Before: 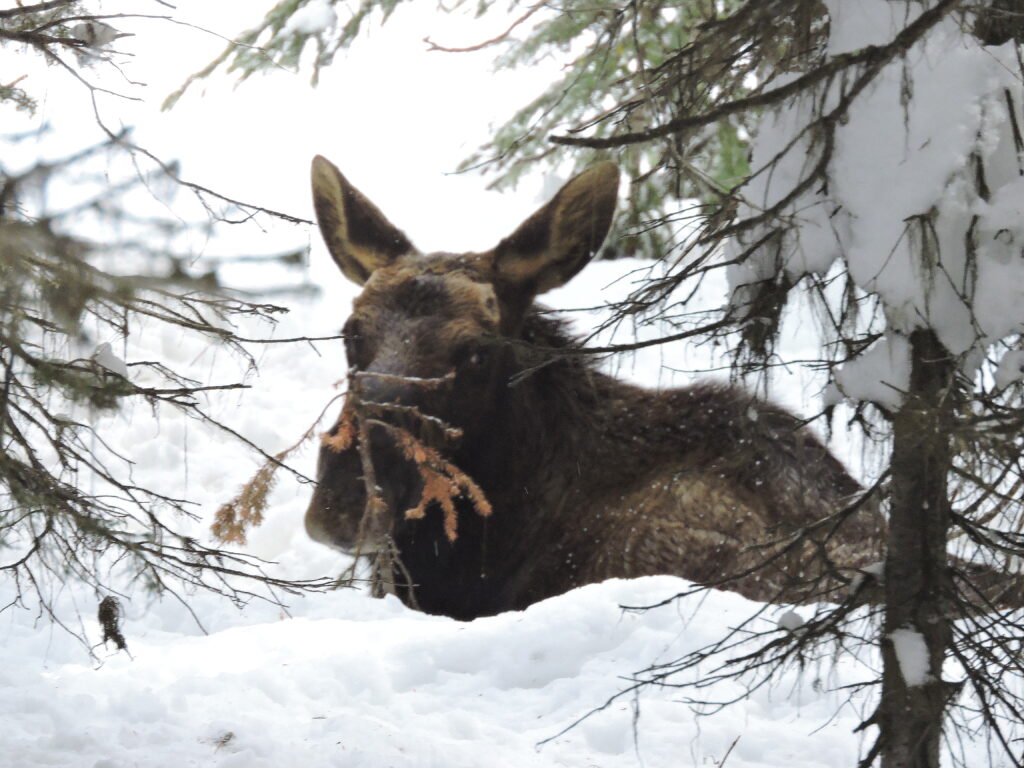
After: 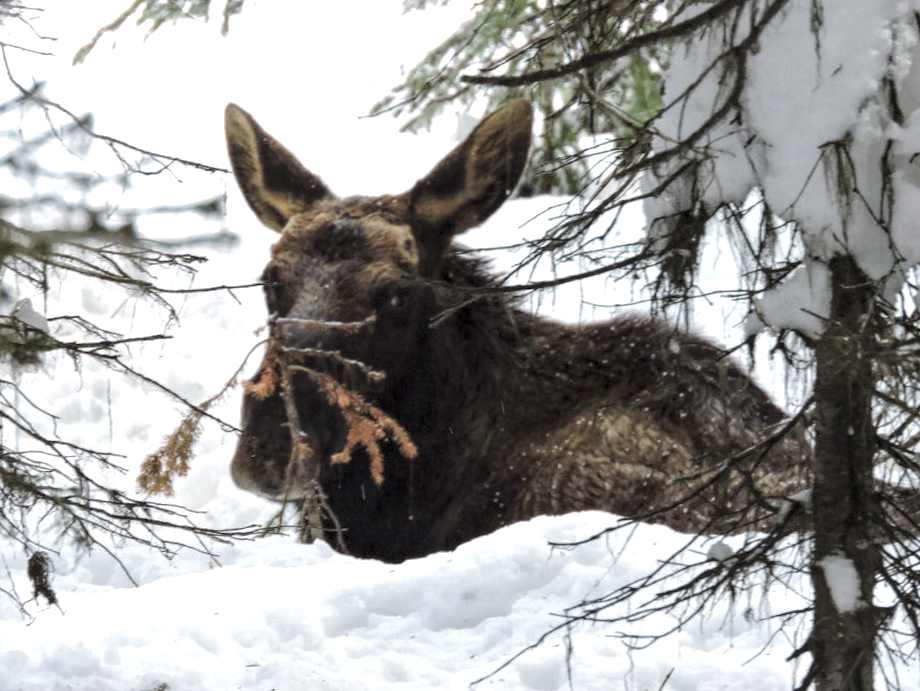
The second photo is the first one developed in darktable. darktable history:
crop and rotate: angle 2.08°, left 5.787%, top 5.709%
local contrast: highlights 101%, shadows 101%, detail 199%, midtone range 0.2
